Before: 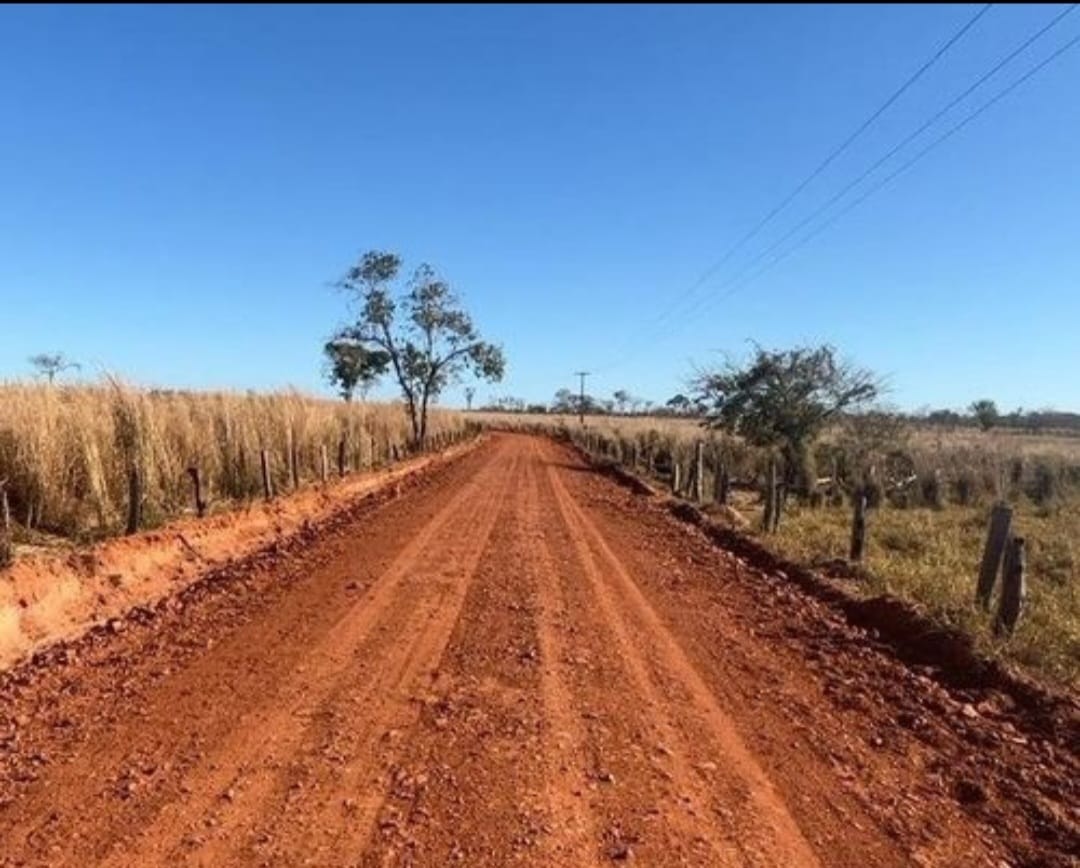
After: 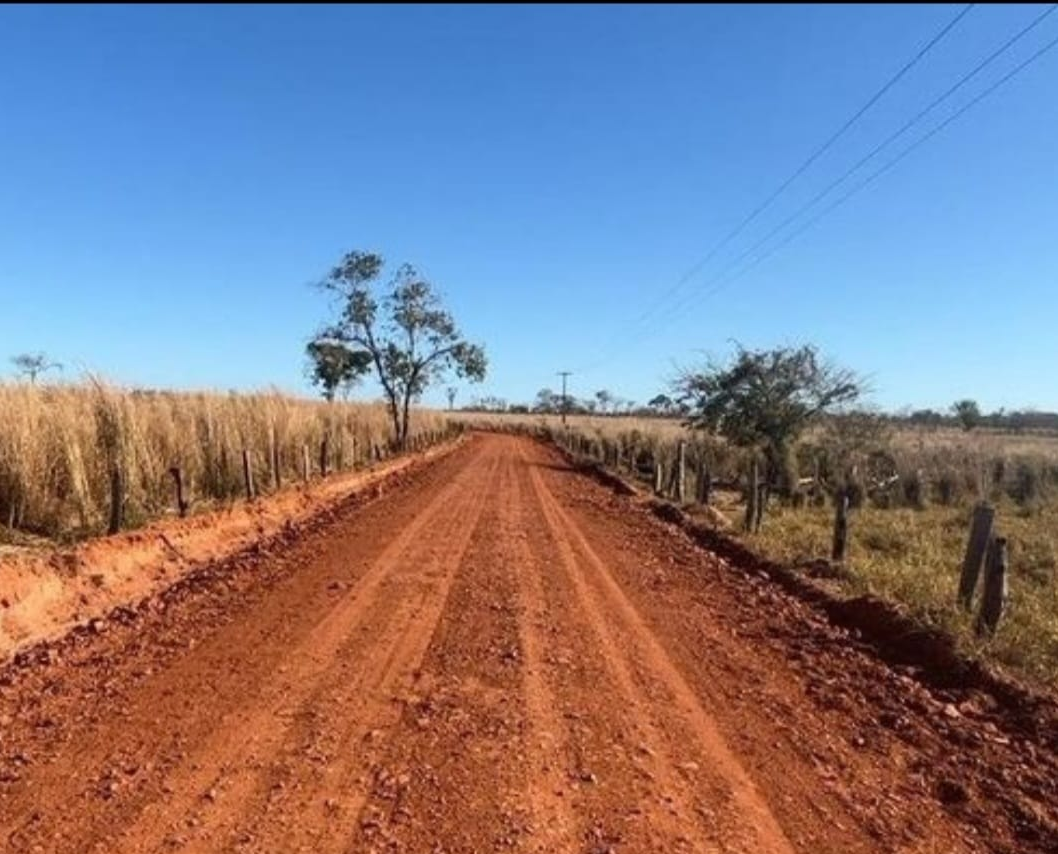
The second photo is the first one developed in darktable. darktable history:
crop: left 1.739%, right 0.288%, bottom 1.598%
